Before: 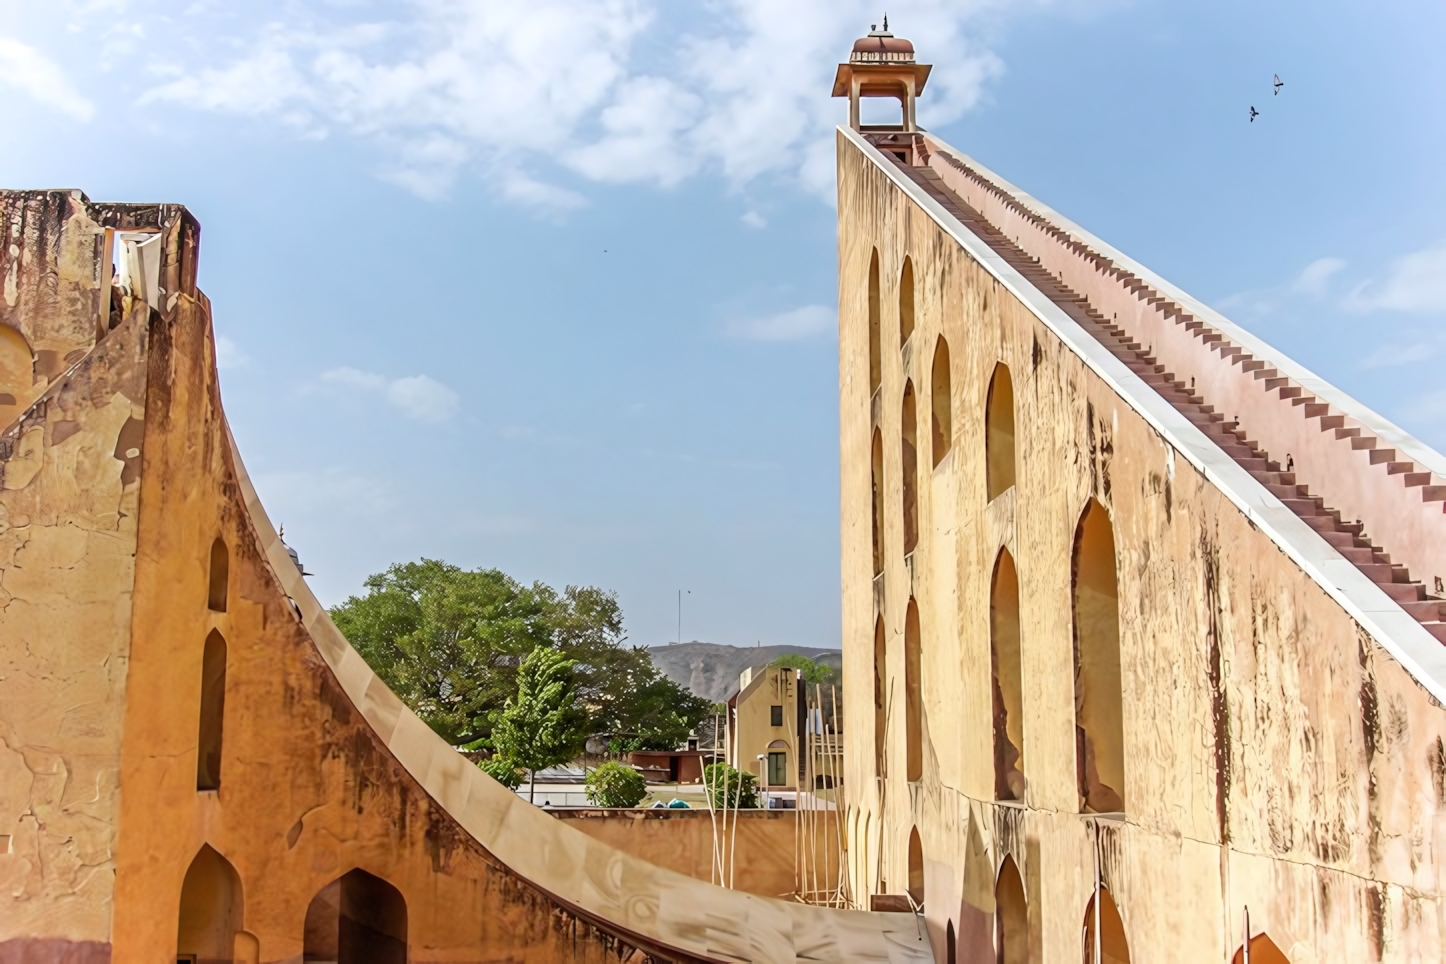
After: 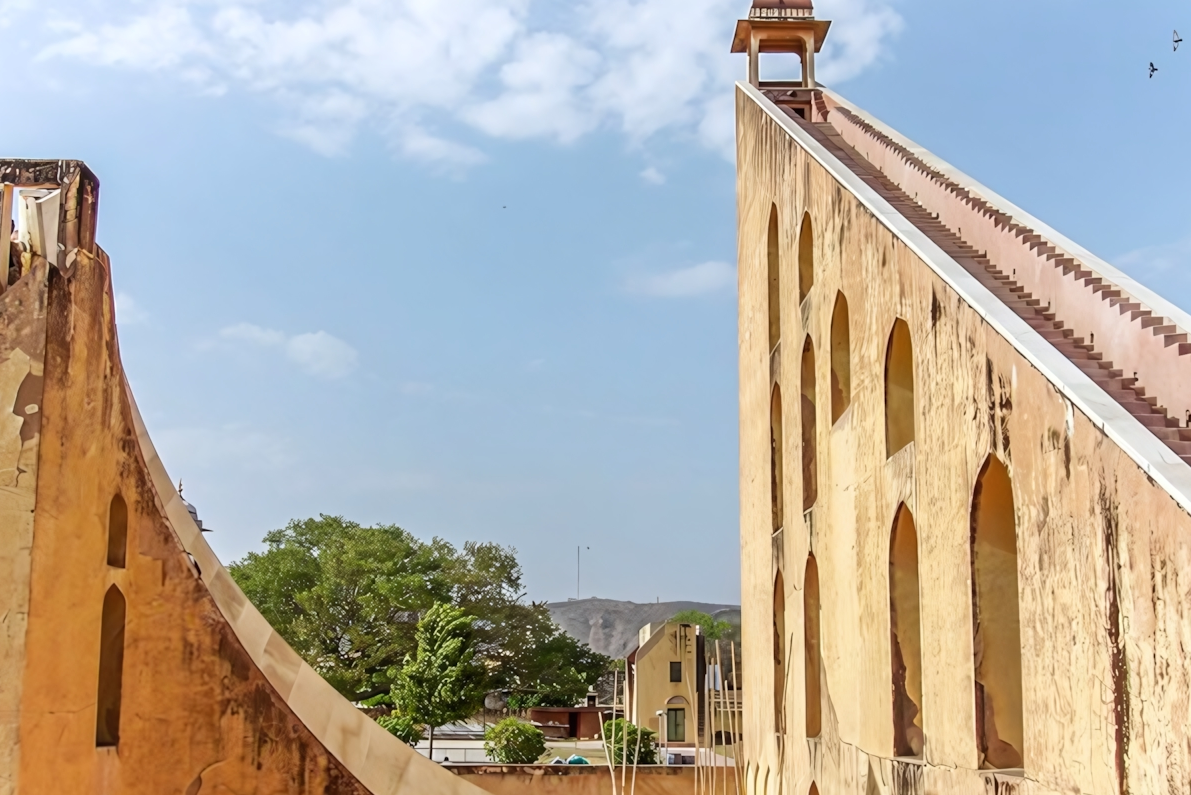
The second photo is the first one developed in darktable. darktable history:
crop and rotate: left 7.004%, top 4.572%, right 10.613%, bottom 12.954%
